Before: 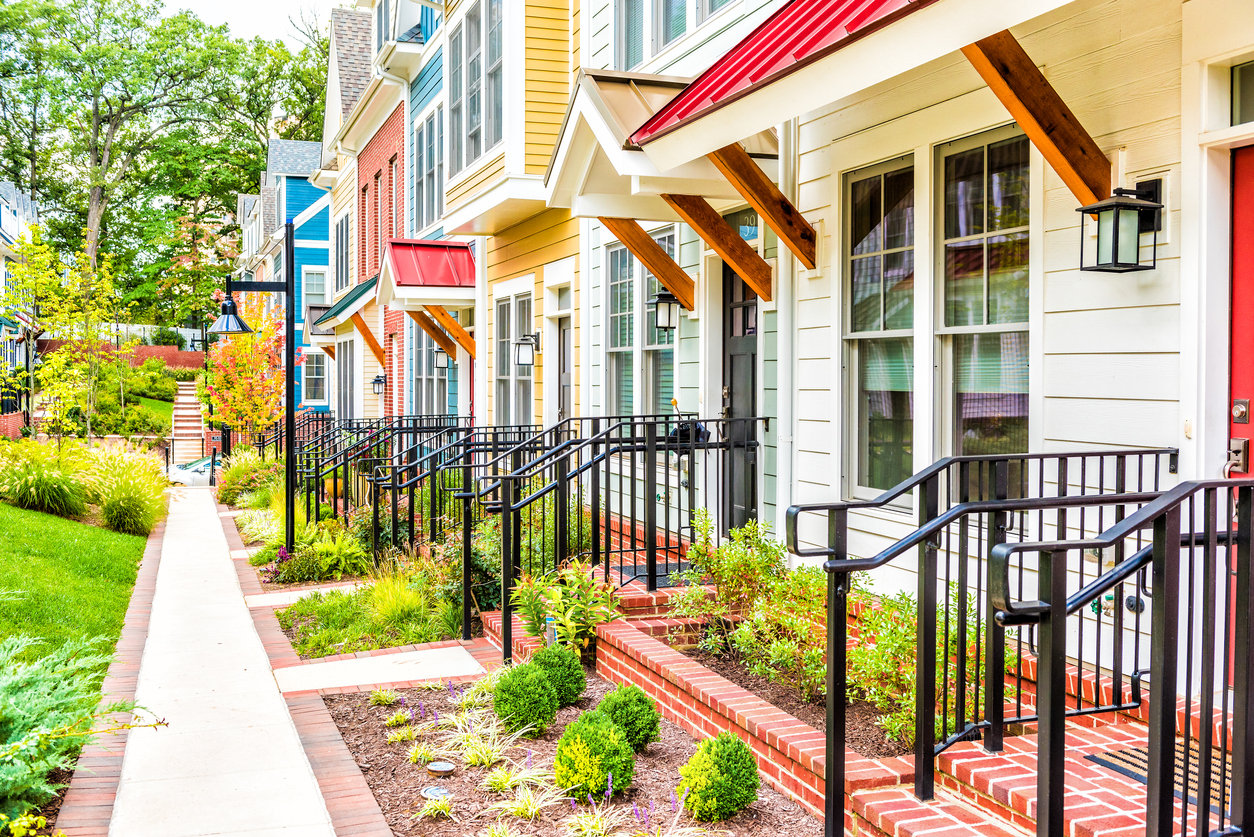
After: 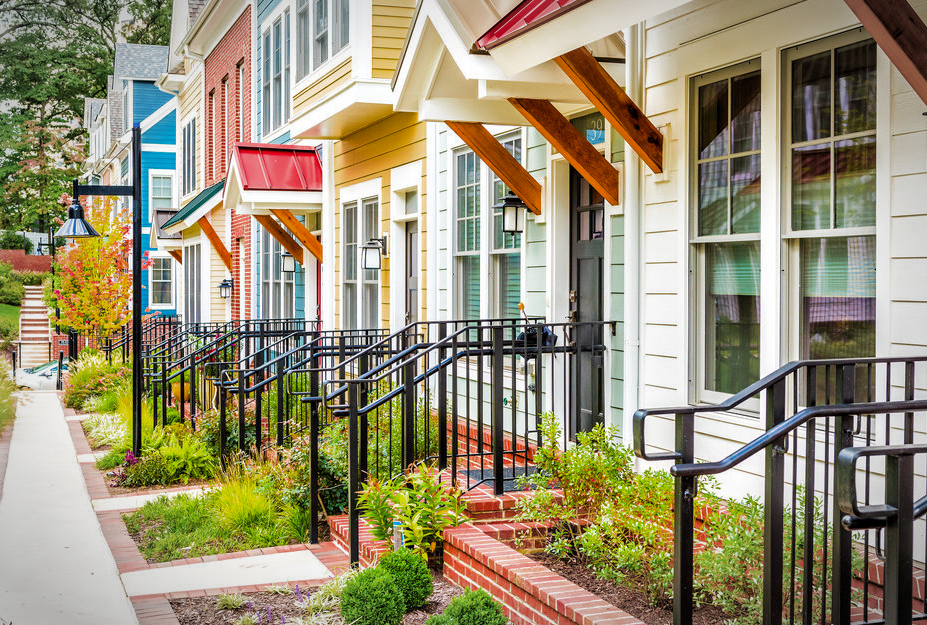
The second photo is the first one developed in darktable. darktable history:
vignetting: brightness -0.529, saturation -0.509, automatic ratio true
crop and rotate: left 12.235%, top 11.474%, right 13.814%, bottom 13.742%
color zones: curves: ch0 [(0, 0.444) (0.143, 0.442) (0.286, 0.441) (0.429, 0.441) (0.571, 0.441) (0.714, 0.441) (0.857, 0.442) (1, 0.444)]
